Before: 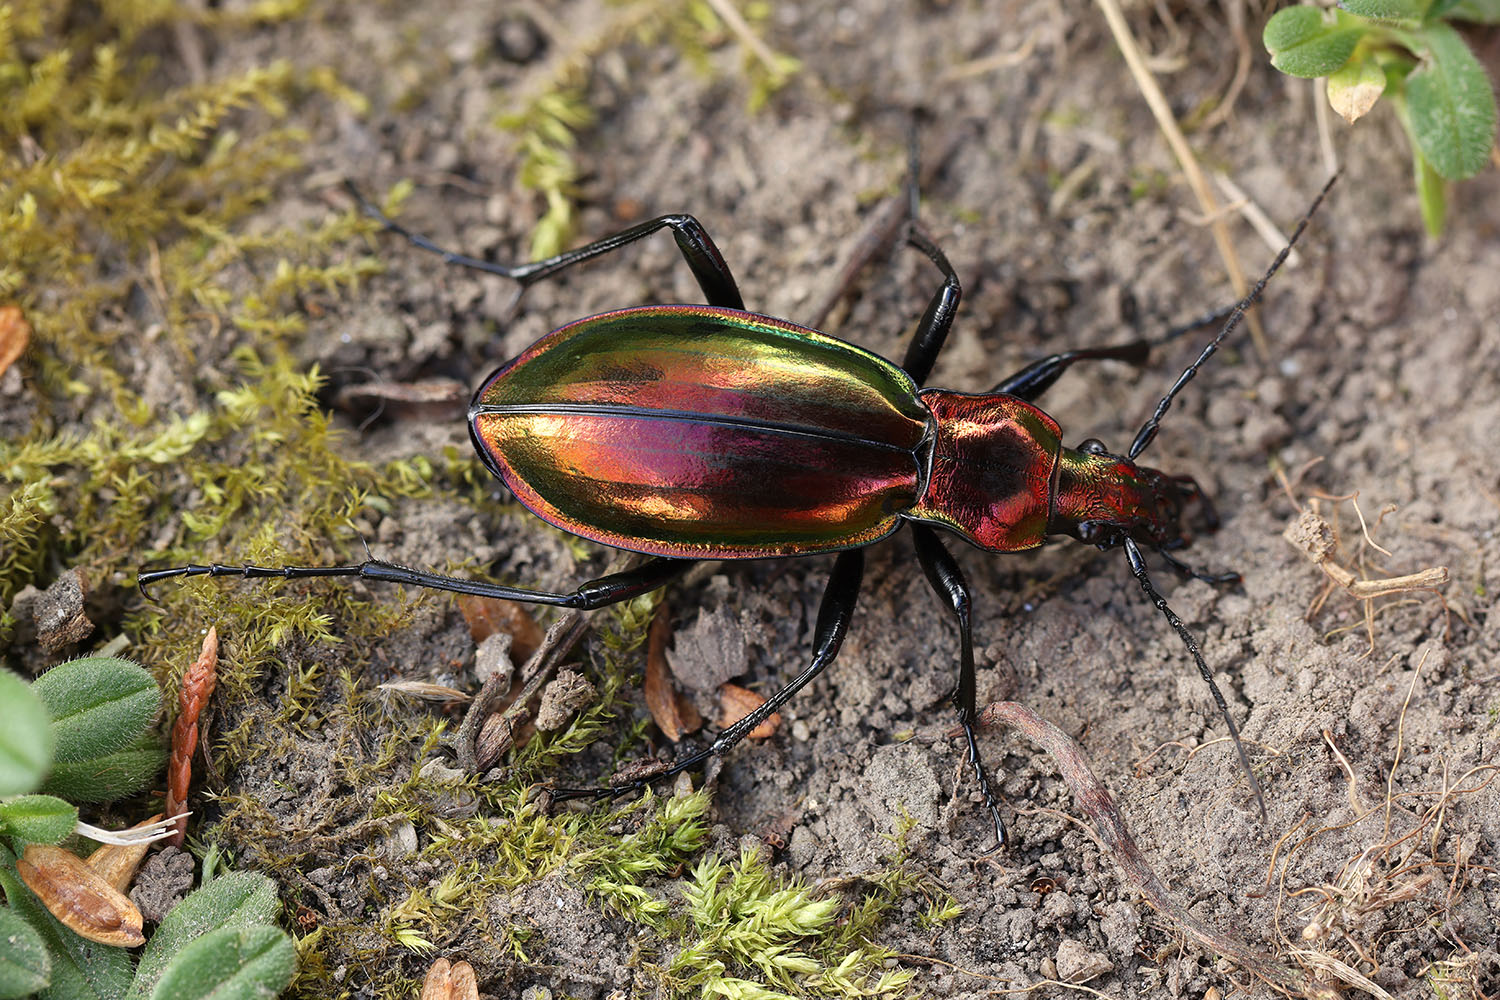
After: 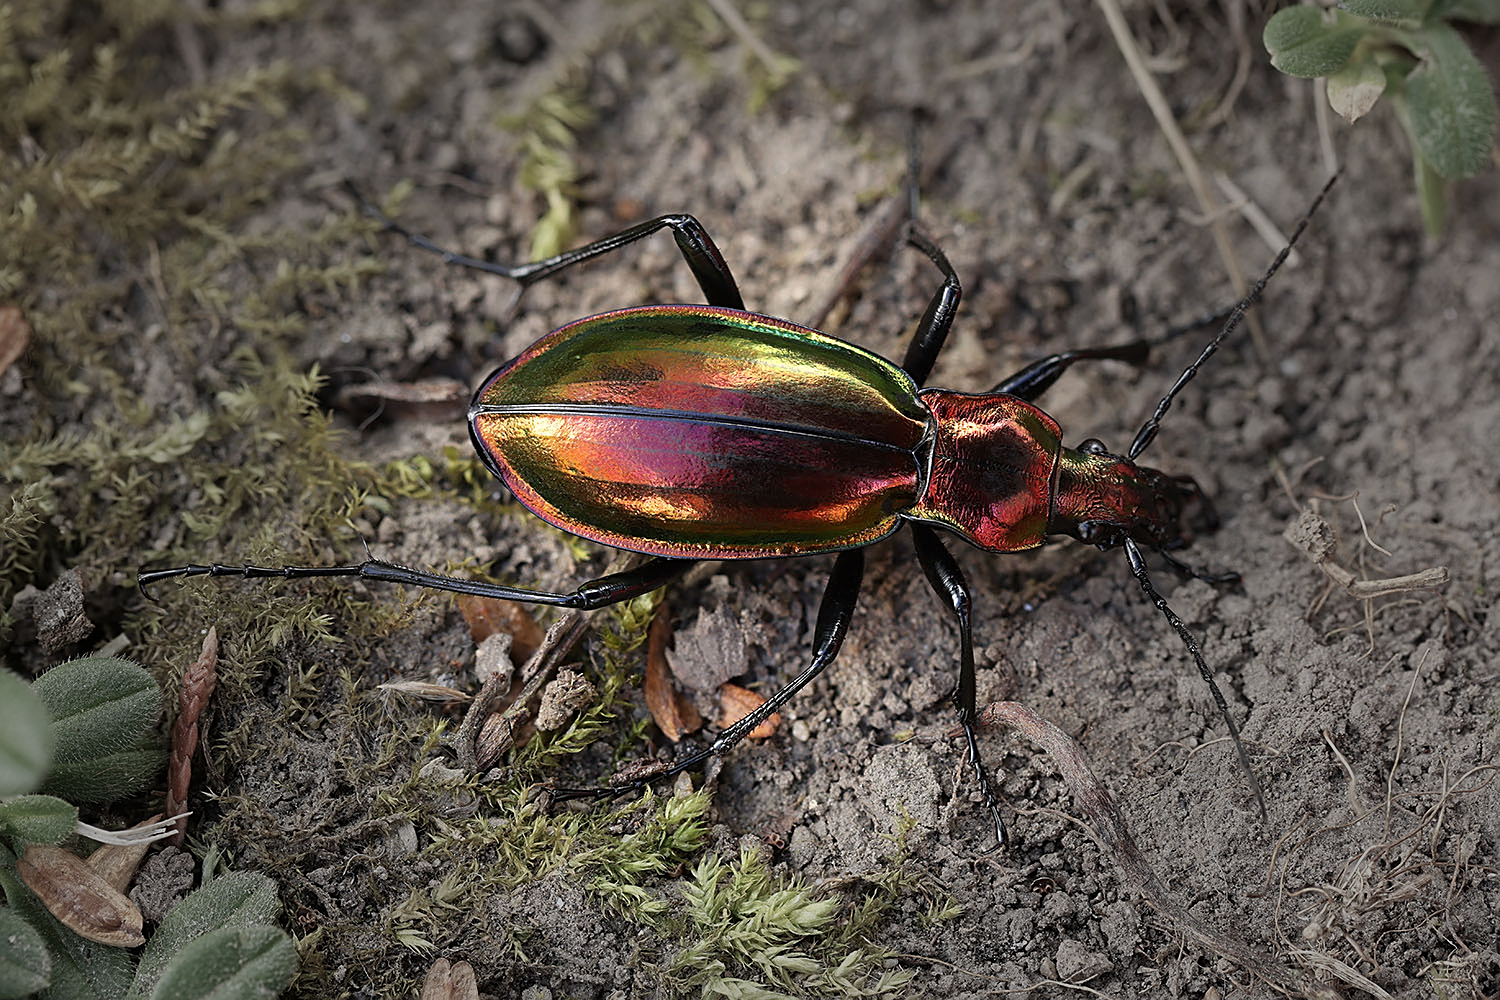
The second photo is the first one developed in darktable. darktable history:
sharpen: on, module defaults
vignetting: fall-off start 31.28%, fall-off radius 34.64%, brightness -0.575
